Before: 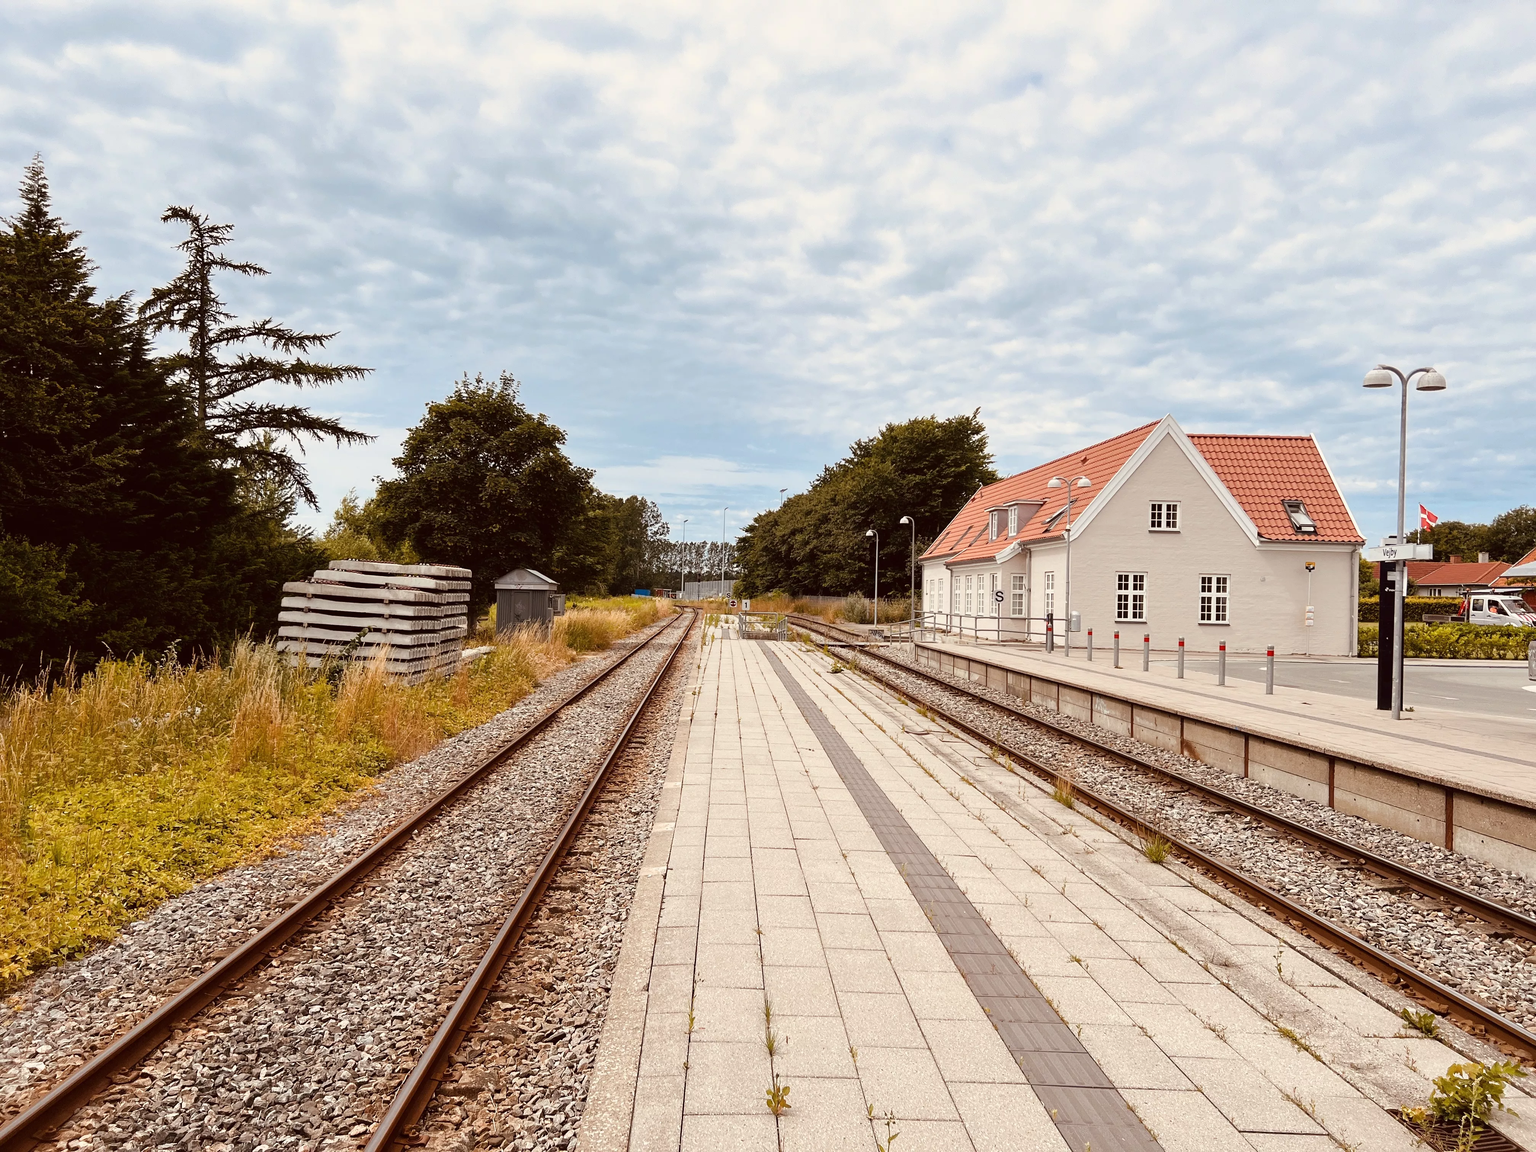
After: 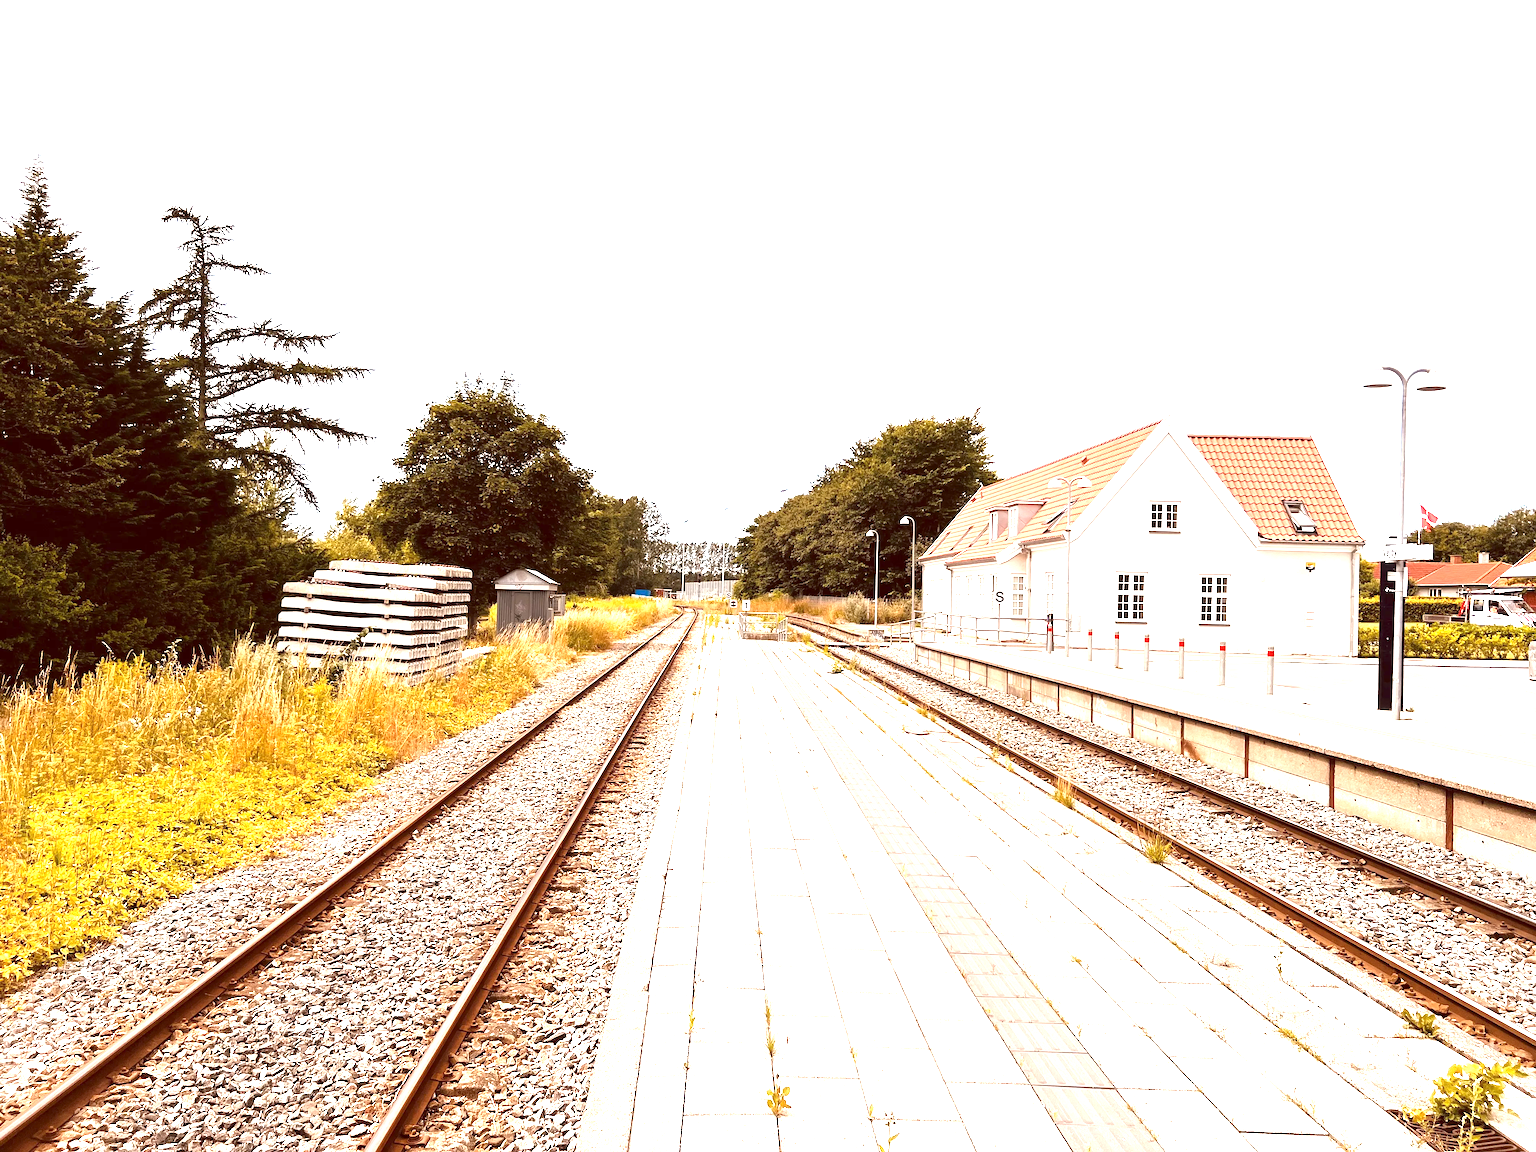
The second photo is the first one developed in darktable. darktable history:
exposure: black level correction 0.001, exposure 1.66 EV, compensate exposure bias true, compensate highlight preservation false
